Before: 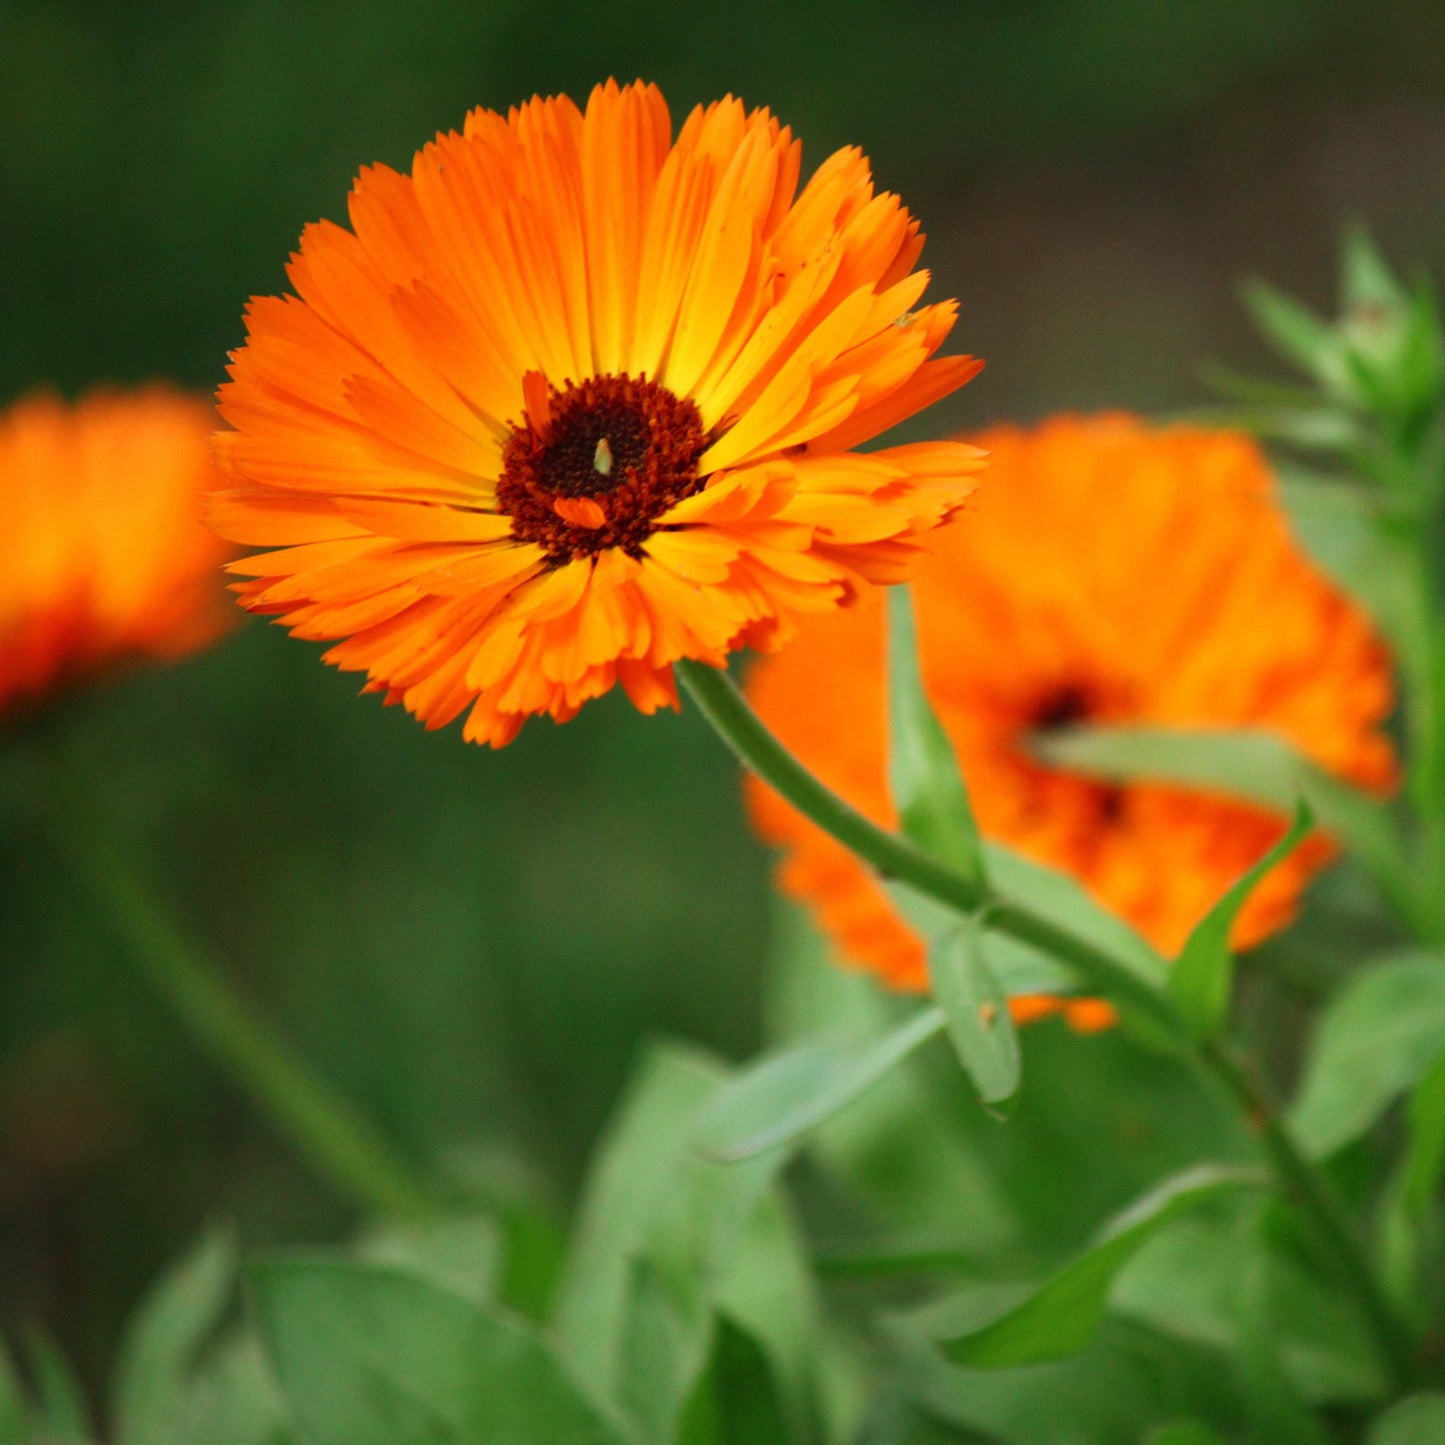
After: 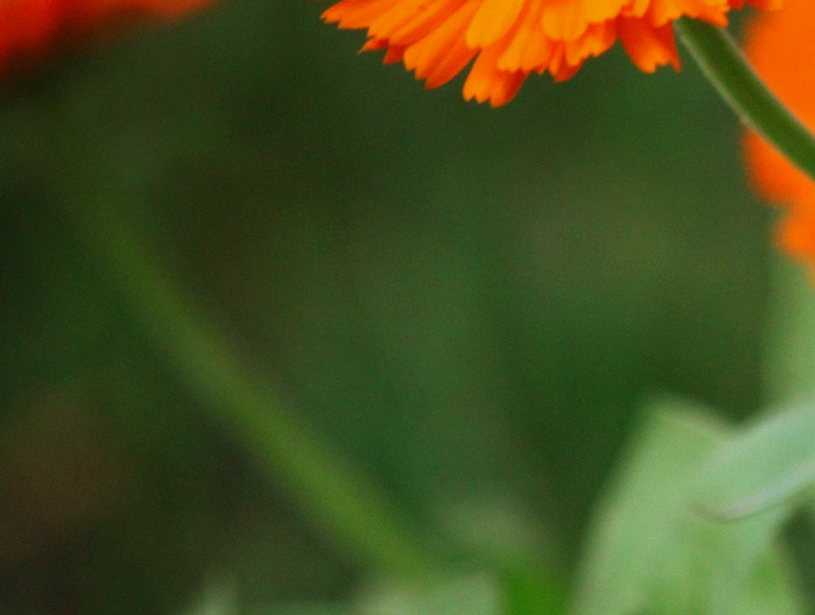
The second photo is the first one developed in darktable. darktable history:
crop: top 44.483%, right 43.593%, bottom 12.892%
graduated density: density 0.38 EV, hardness 21%, rotation -6.11°, saturation 32%
